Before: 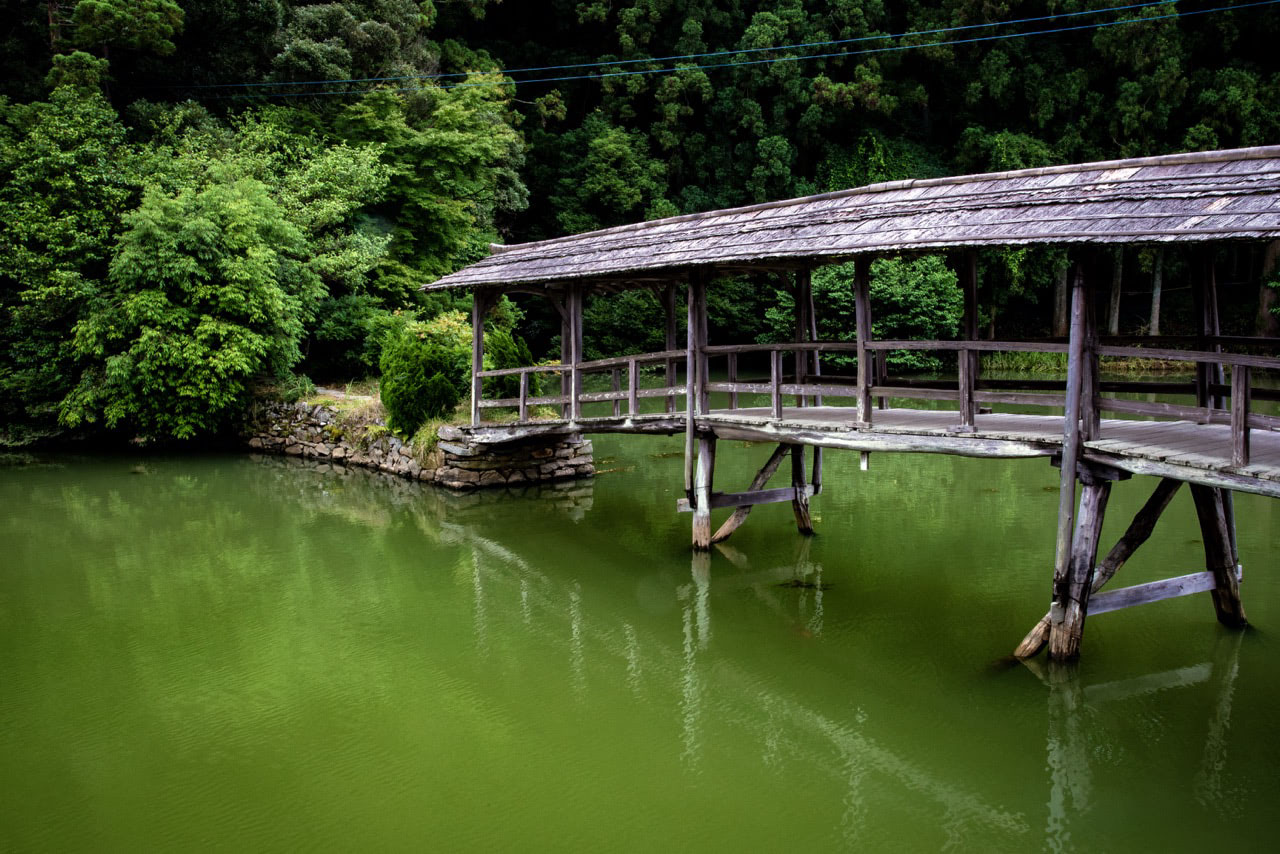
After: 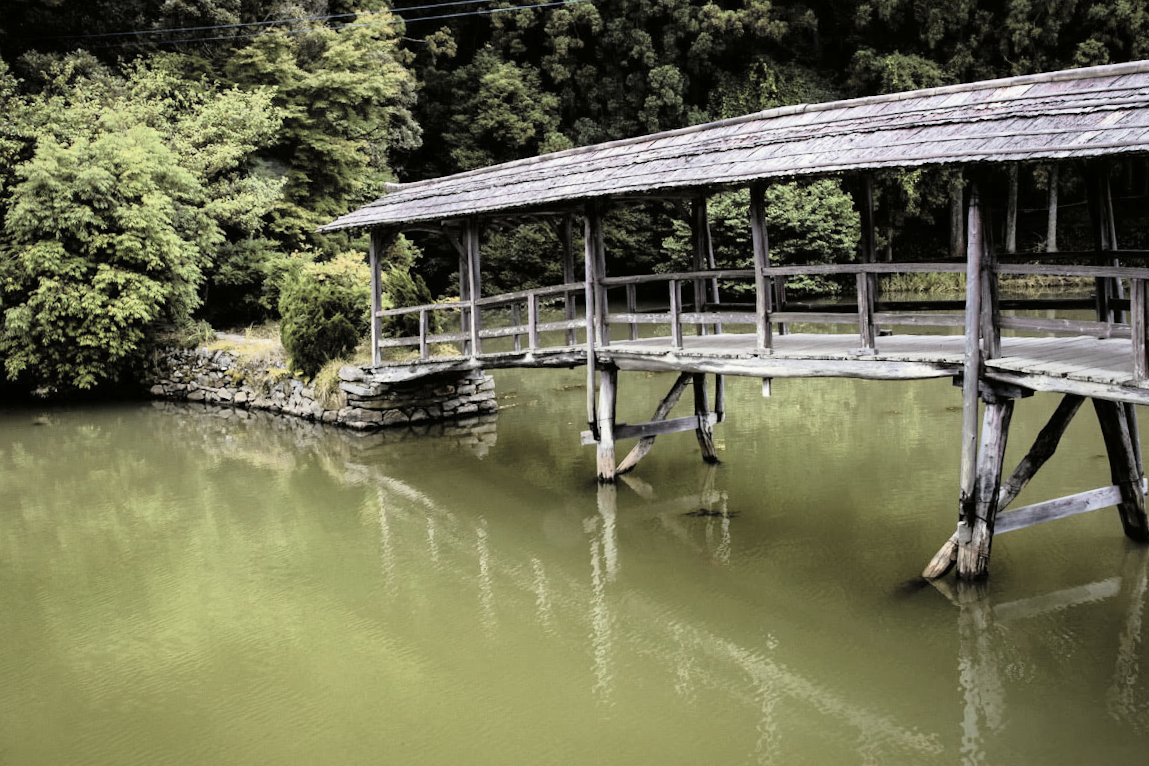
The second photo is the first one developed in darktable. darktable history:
contrast brightness saturation: brightness 0.18, saturation -0.5
crop and rotate: angle 1.96°, left 5.673%, top 5.673%
tone curve: curves: ch0 [(0, 0.006) (0.037, 0.022) (0.123, 0.105) (0.19, 0.173) (0.277, 0.279) (0.474, 0.517) (0.597, 0.662) (0.687, 0.774) (0.855, 0.891) (1, 0.982)]; ch1 [(0, 0) (0.243, 0.245) (0.422, 0.415) (0.493, 0.498) (0.508, 0.503) (0.531, 0.55) (0.551, 0.582) (0.626, 0.672) (0.694, 0.732) (1, 1)]; ch2 [(0, 0) (0.249, 0.216) (0.356, 0.329) (0.424, 0.442) (0.476, 0.477) (0.498, 0.503) (0.517, 0.524) (0.532, 0.547) (0.562, 0.592) (0.614, 0.657) (0.706, 0.748) (0.808, 0.809) (0.991, 0.968)], color space Lab, independent channels, preserve colors none
